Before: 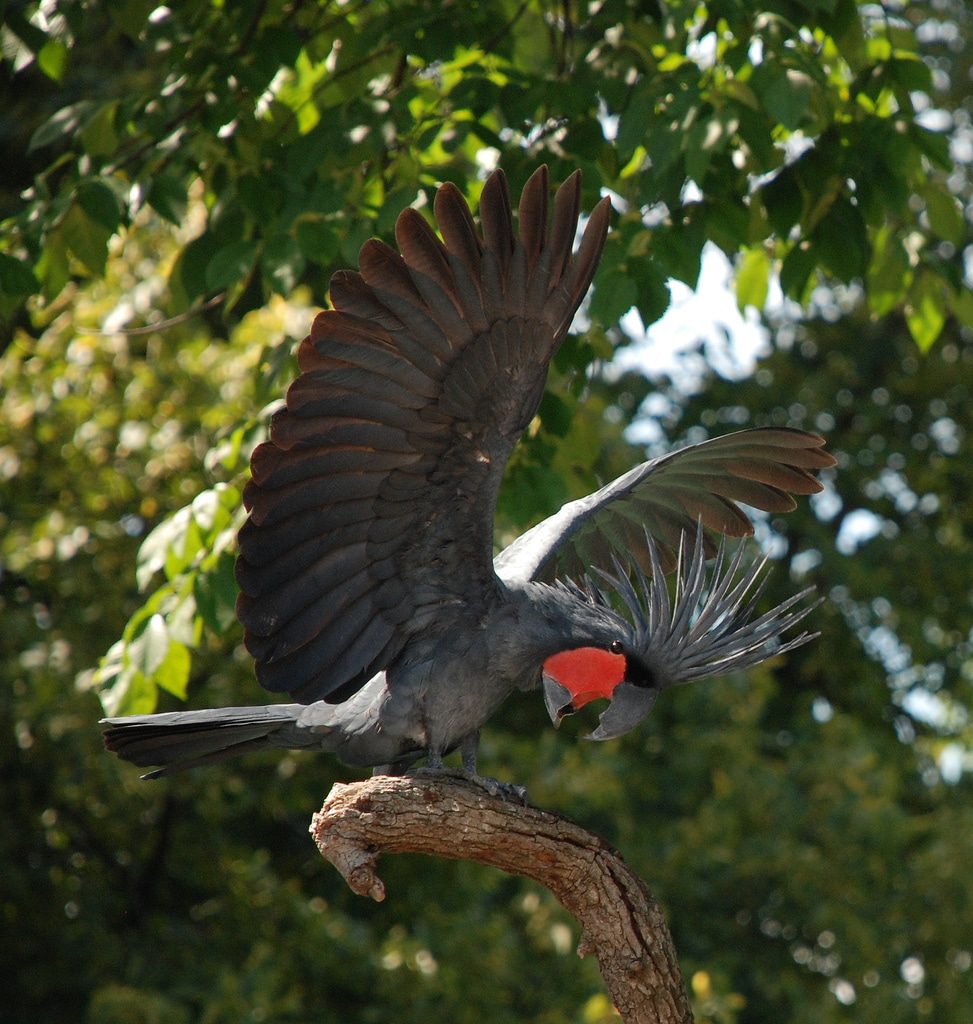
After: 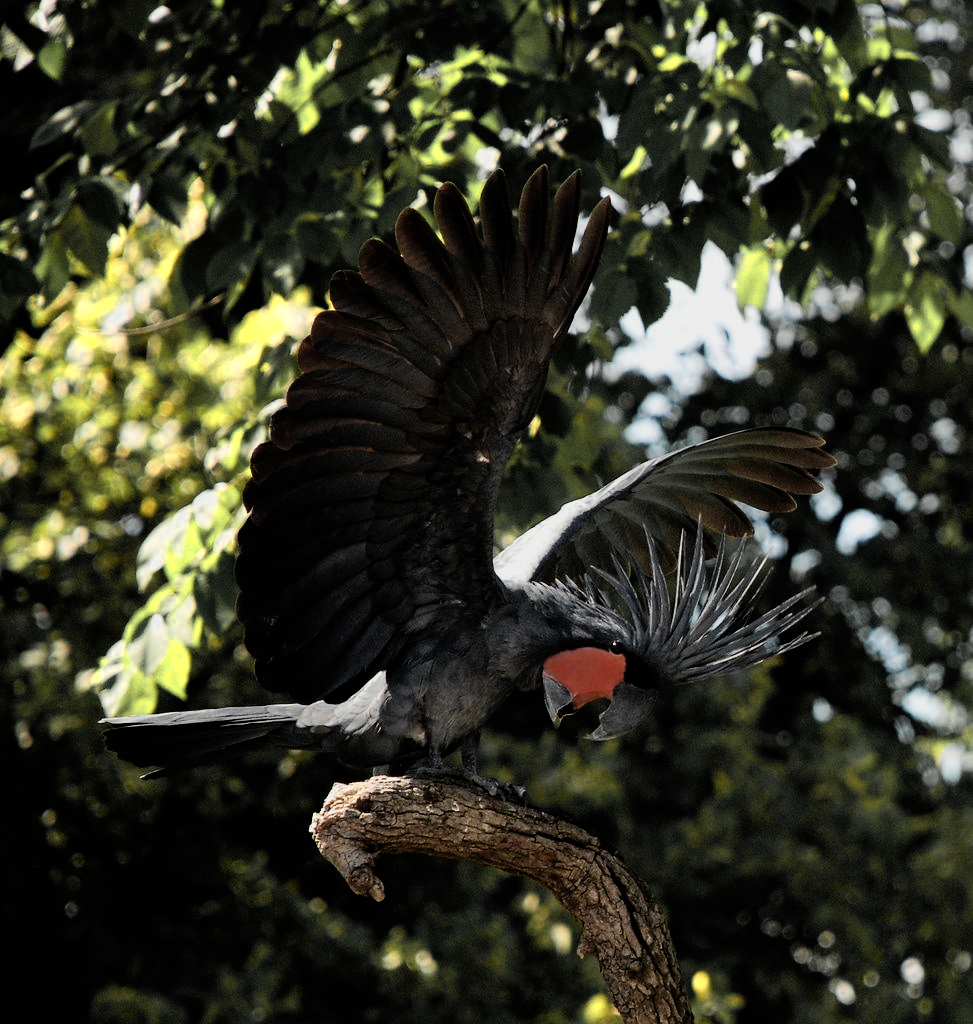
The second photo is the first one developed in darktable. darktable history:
color zones: curves: ch0 [(0.004, 0.306) (0.107, 0.448) (0.252, 0.656) (0.41, 0.398) (0.595, 0.515) (0.768, 0.628)]; ch1 [(0.07, 0.323) (0.151, 0.452) (0.252, 0.608) (0.346, 0.221) (0.463, 0.189) (0.61, 0.368) (0.735, 0.395) (0.921, 0.412)]; ch2 [(0, 0.476) (0.132, 0.512) (0.243, 0.512) (0.397, 0.48) (0.522, 0.376) (0.634, 0.536) (0.761, 0.46)]
filmic rgb: black relative exposure -5 EV, white relative exposure 3.5 EV, hardness 3.19, contrast 1.4, highlights saturation mix -50%
